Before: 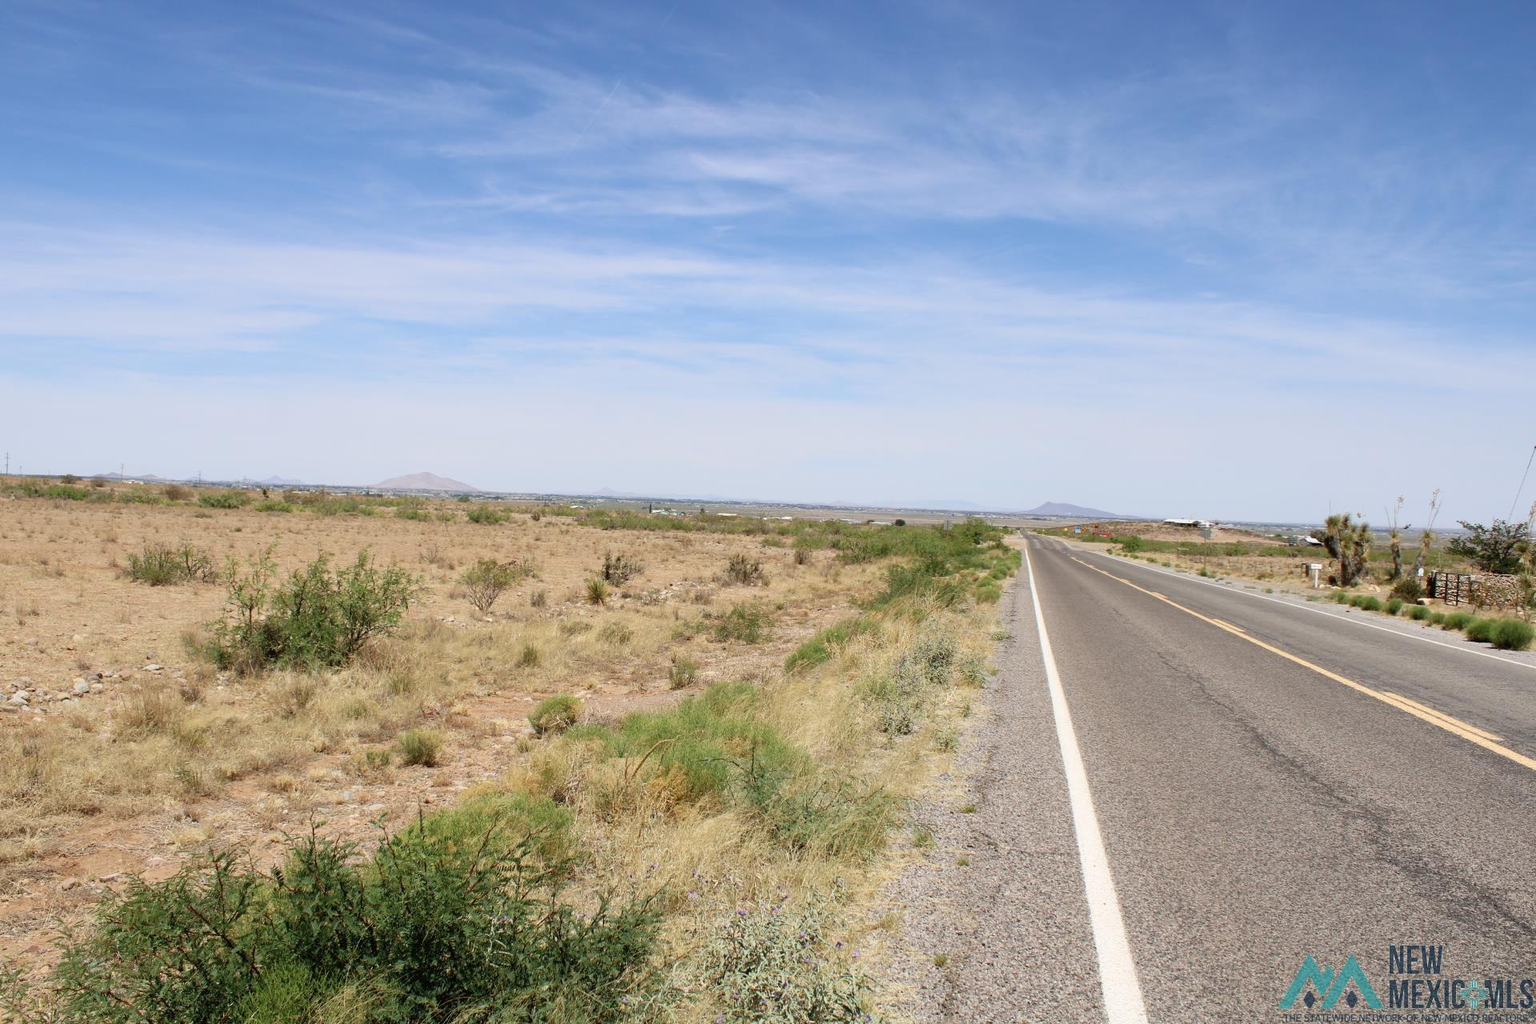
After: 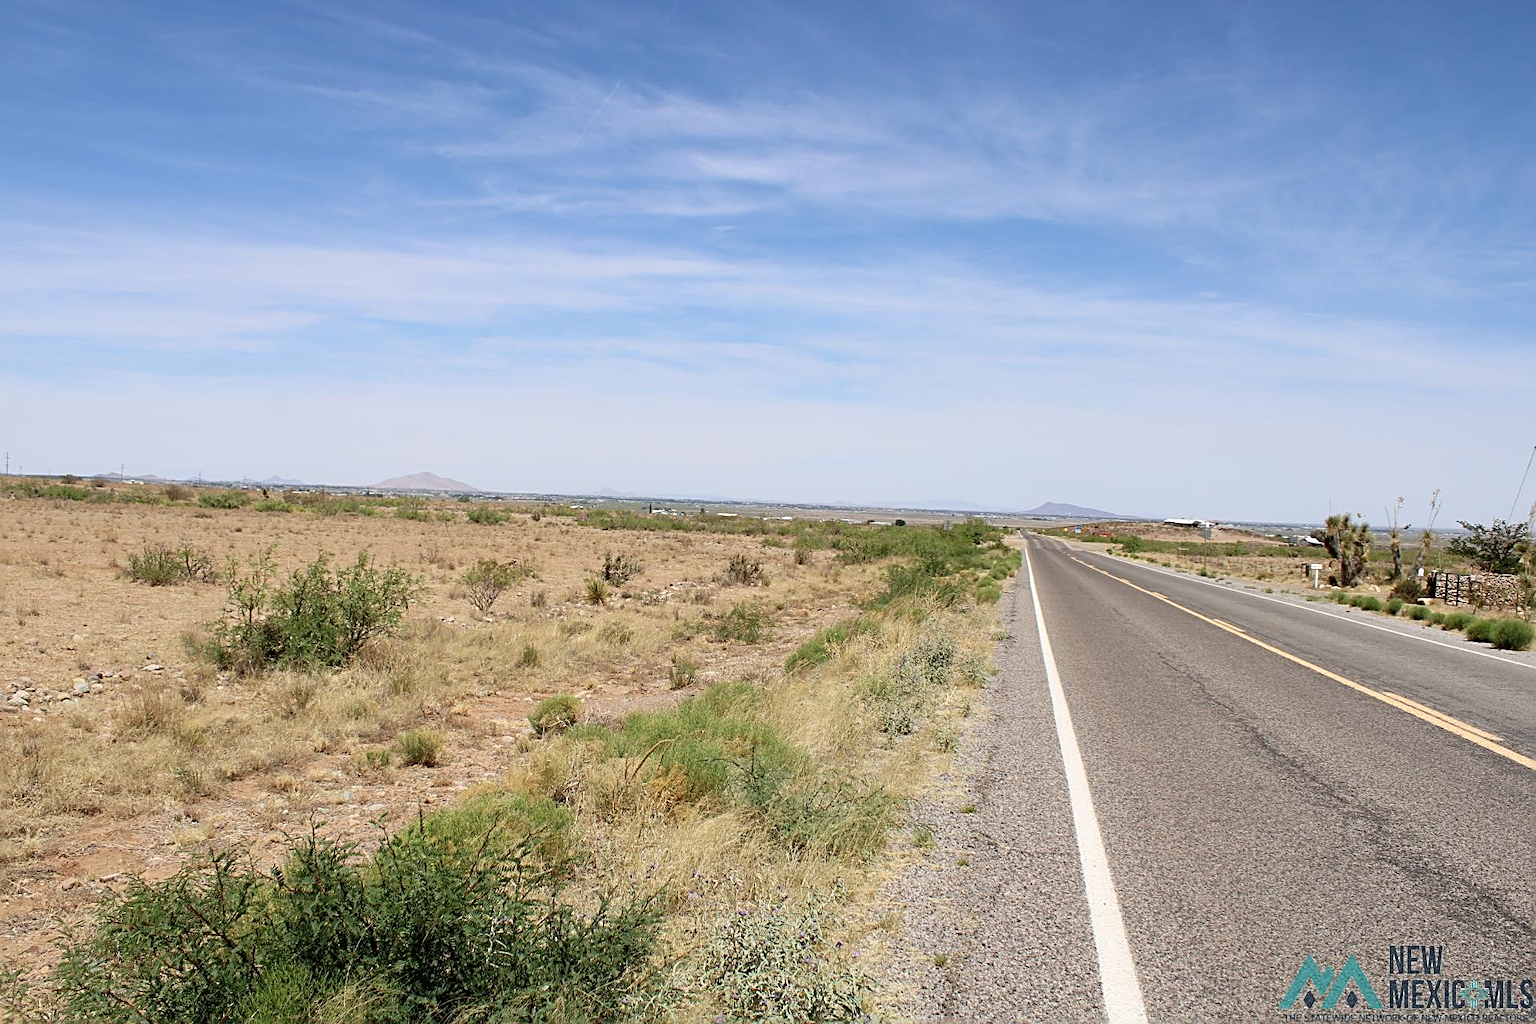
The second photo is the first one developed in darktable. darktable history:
sharpen: radius 2.533, amount 0.616
